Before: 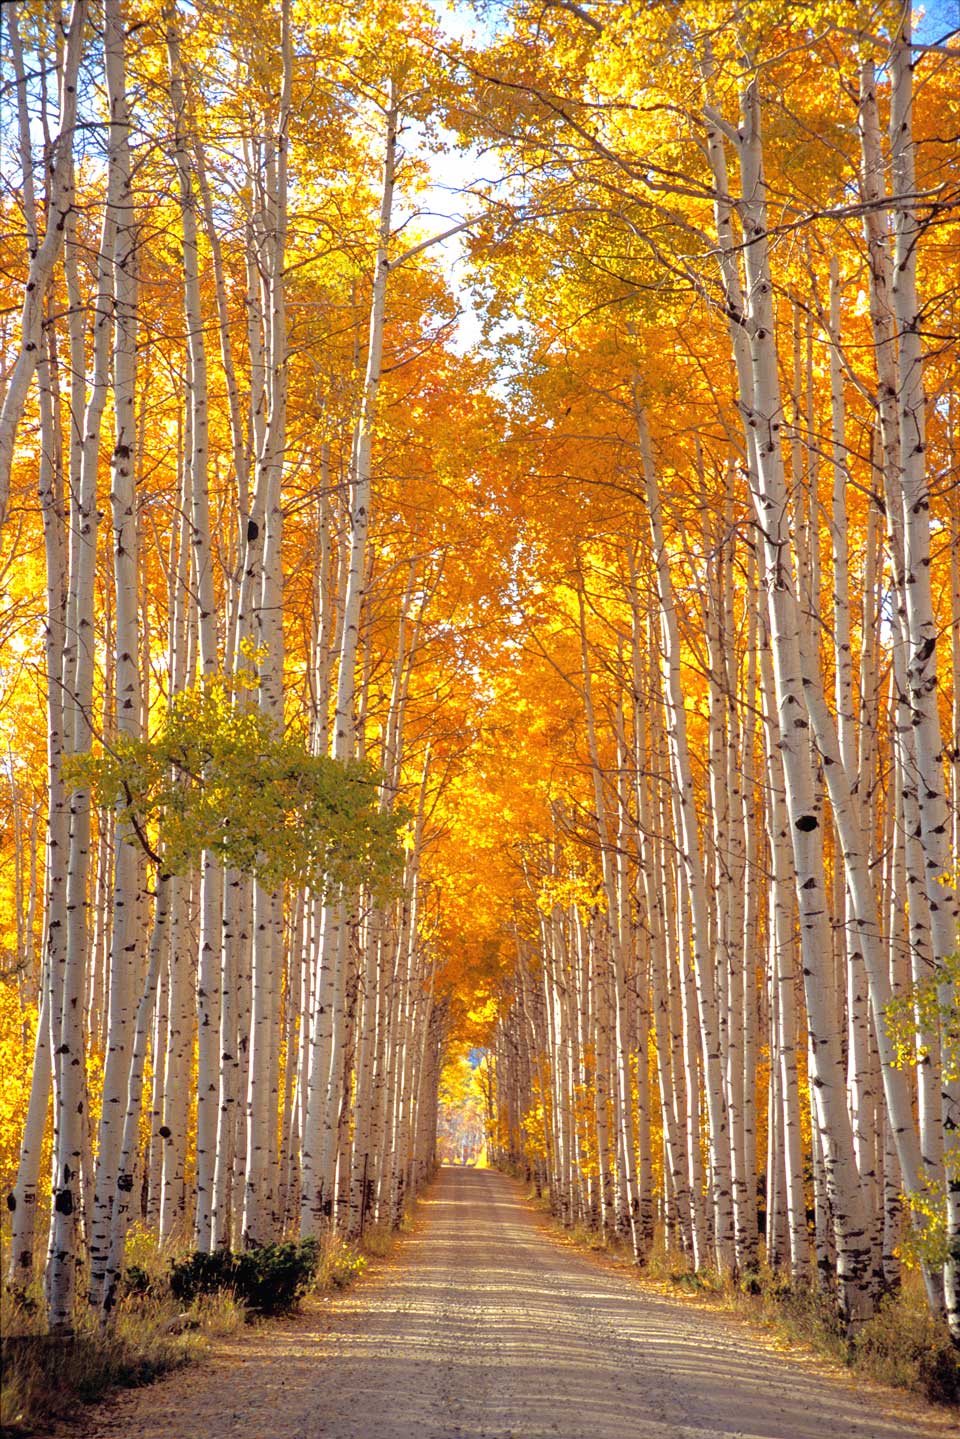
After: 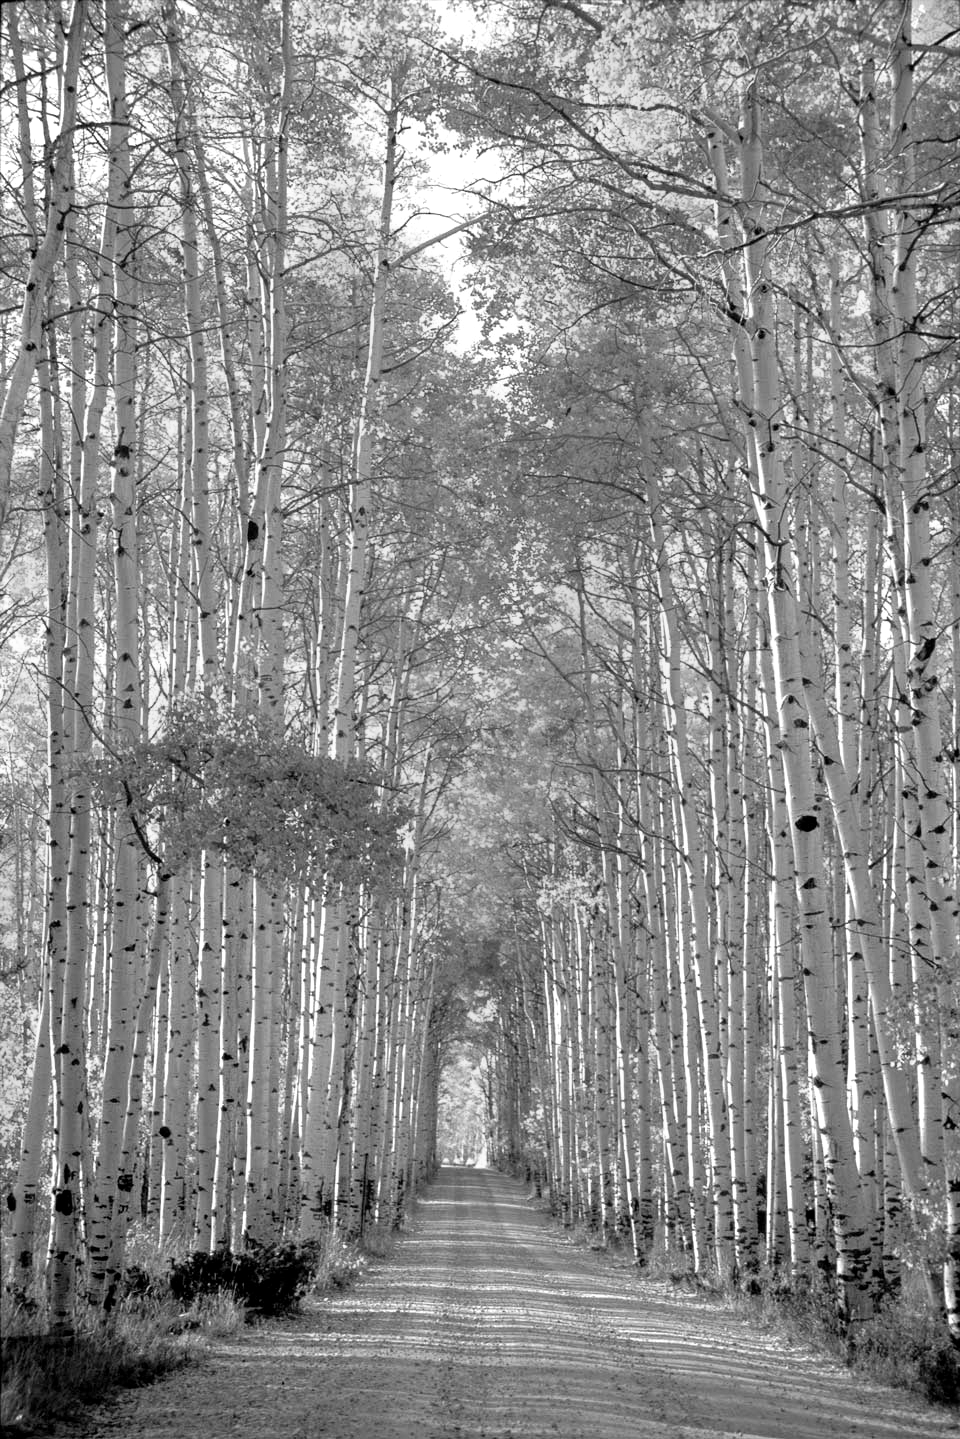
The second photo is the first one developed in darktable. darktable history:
color balance rgb: shadows lift › luminance -28.76%, shadows lift › chroma 15%, shadows lift › hue 270°, power › chroma 1%, power › hue 255°, highlights gain › luminance 7.14%, highlights gain › chroma 2%, highlights gain › hue 90°, global offset › luminance -0.29%, global offset › hue 260°, perceptual saturation grading › global saturation 20%, perceptual saturation grading › highlights -13.92%, perceptual saturation grading › shadows 50%
monochrome: size 1
exposure: exposure 0.131 EV, compensate highlight preservation false
